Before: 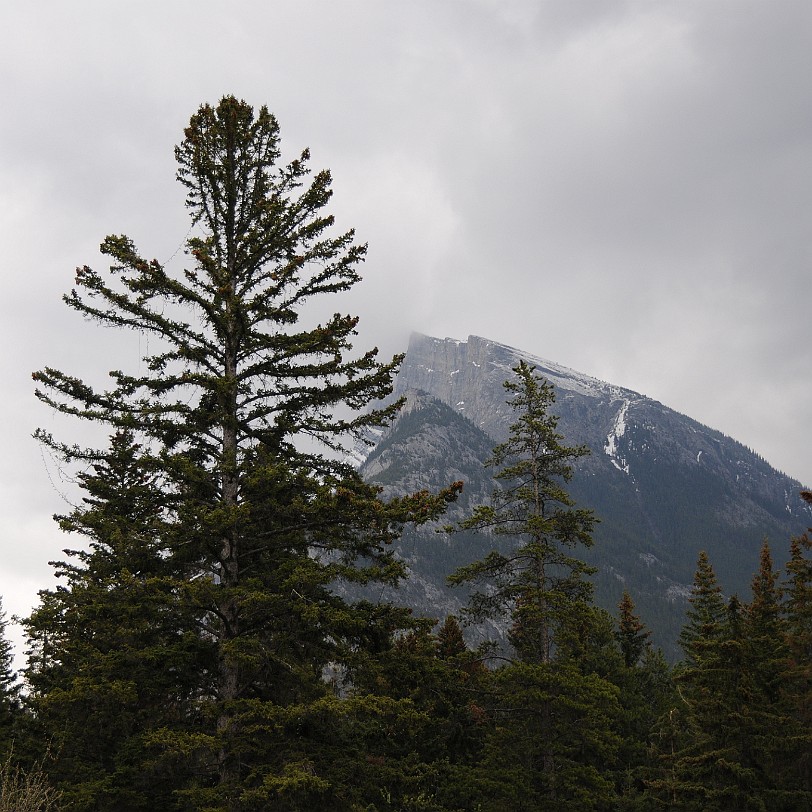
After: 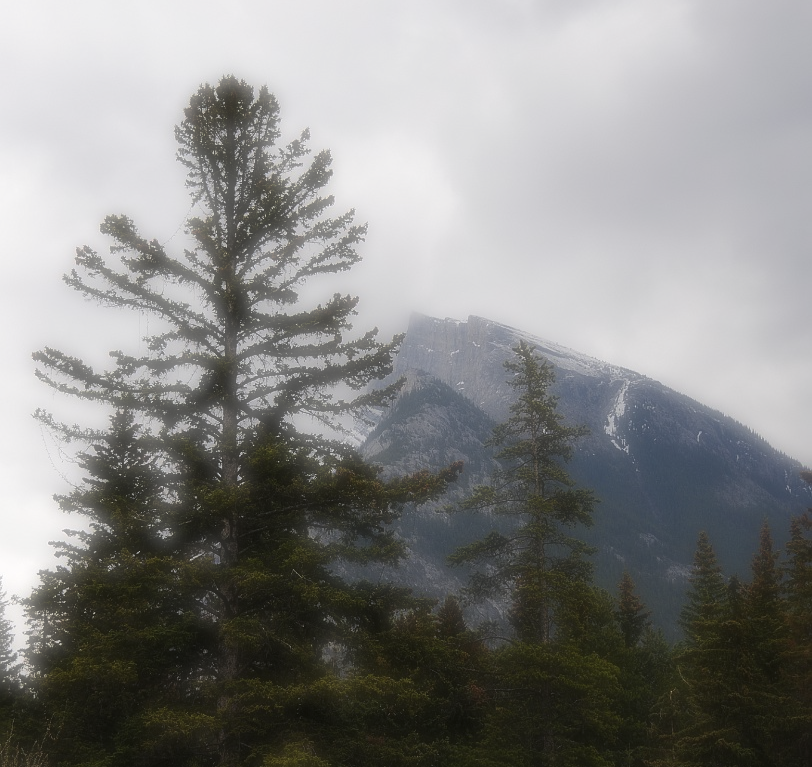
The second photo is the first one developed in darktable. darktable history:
soften: on, module defaults
crop and rotate: top 2.479%, bottom 3.018%
